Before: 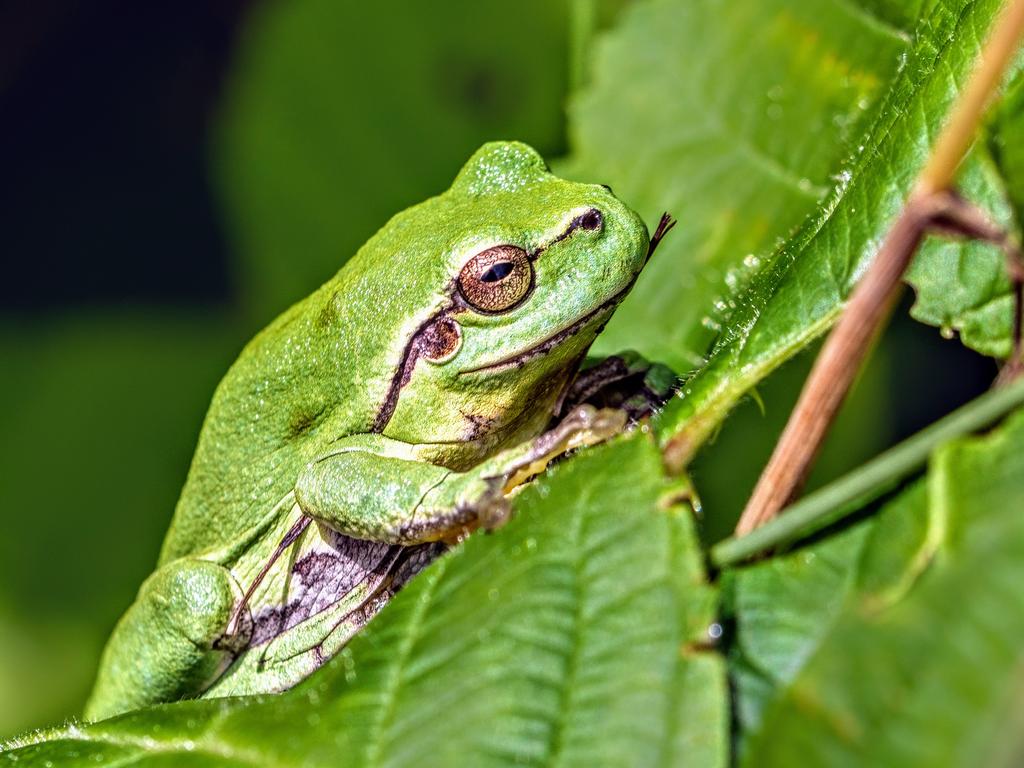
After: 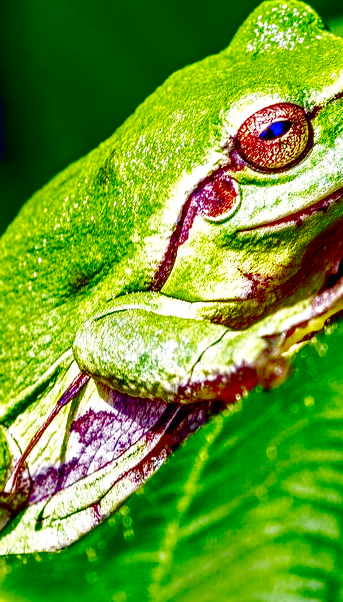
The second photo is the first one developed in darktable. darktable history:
crop and rotate: left 21.77%, top 18.528%, right 44.676%, bottom 2.997%
contrast brightness saturation: brightness -1, saturation 1
shadows and highlights: on, module defaults
base curve: curves: ch0 [(0, 0.003) (0.001, 0.002) (0.006, 0.004) (0.02, 0.022) (0.048, 0.086) (0.094, 0.234) (0.162, 0.431) (0.258, 0.629) (0.385, 0.8) (0.548, 0.918) (0.751, 0.988) (1, 1)], preserve colors none
